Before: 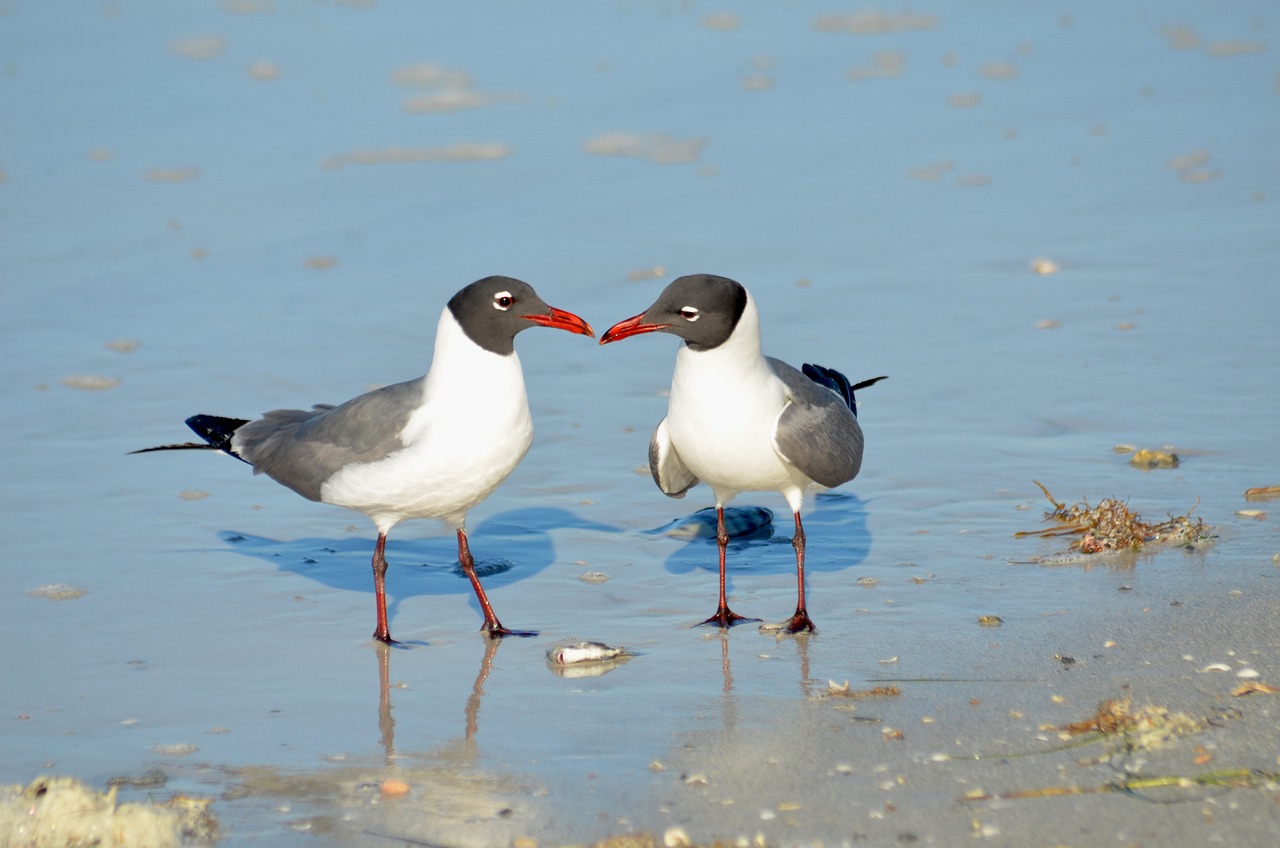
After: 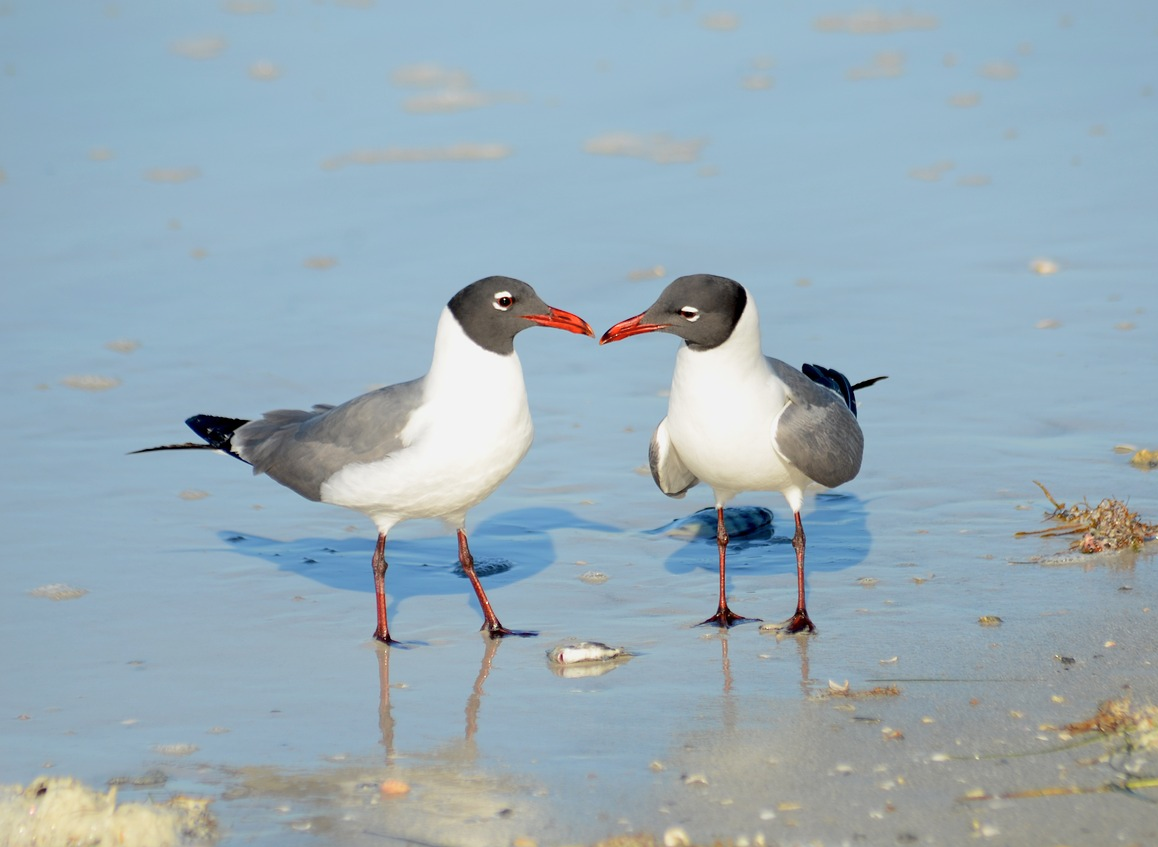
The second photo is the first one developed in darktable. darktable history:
crop: right 9.509%, bottom 0.041%
shadows and highlights: highlights 70.56, soften with gaussian
exposure: exposure -0.116 EV, compensate highlight preservation false
